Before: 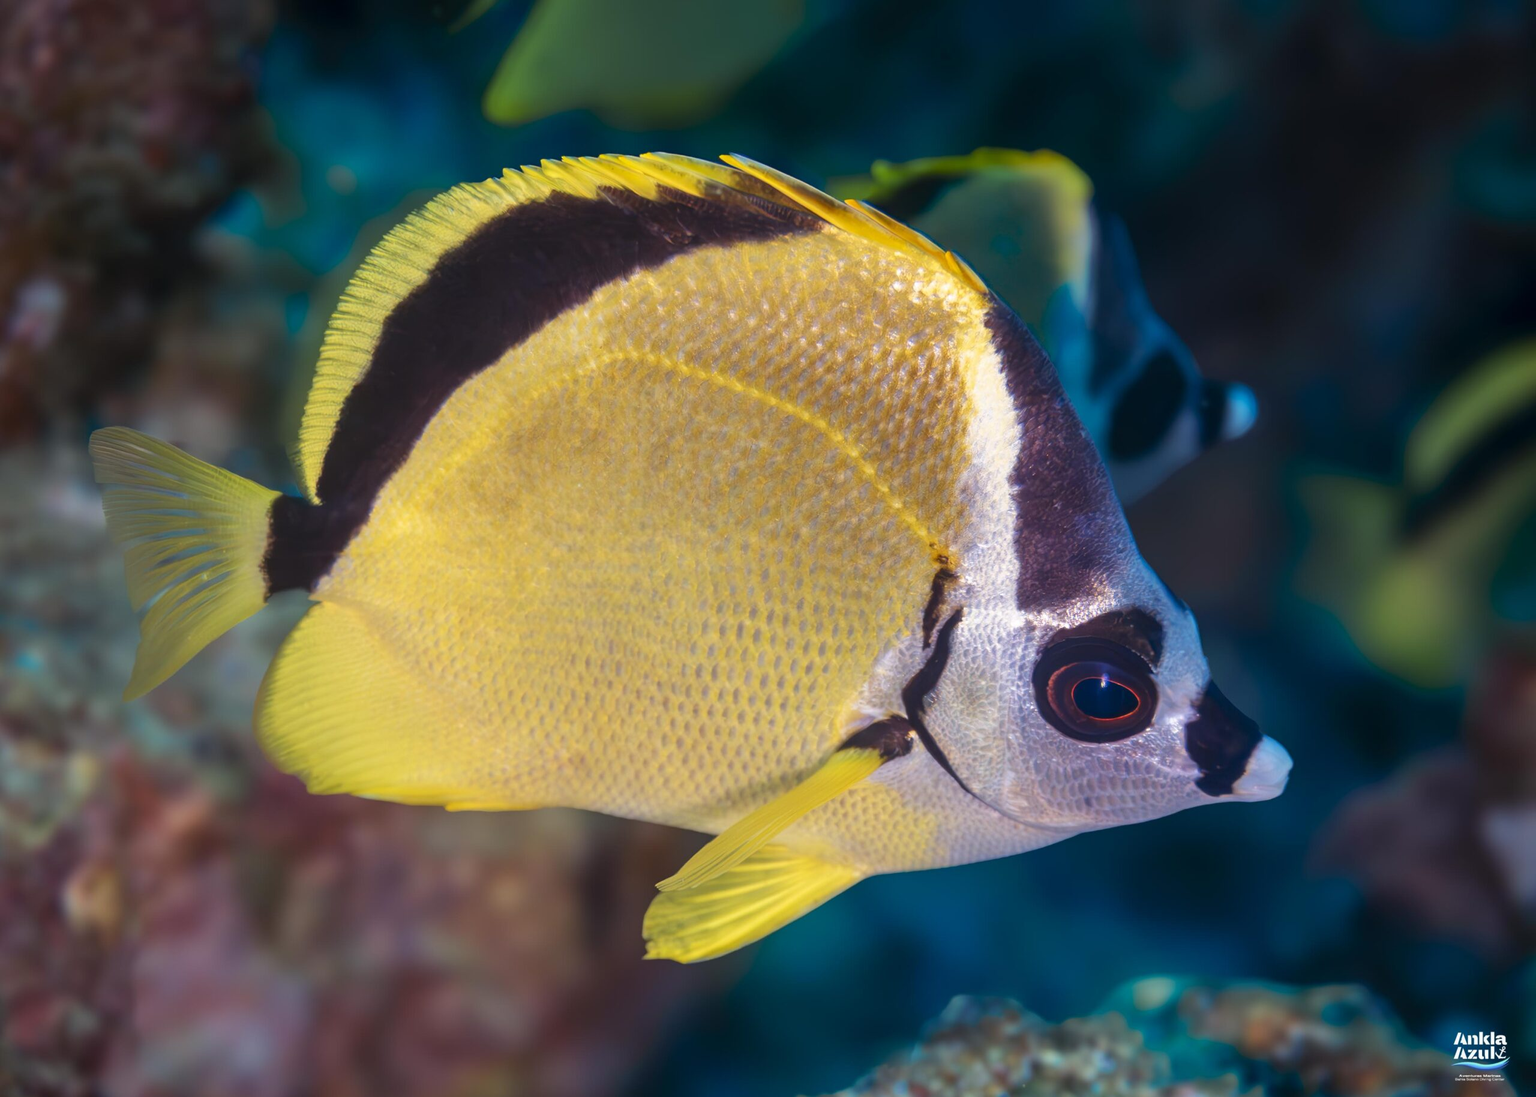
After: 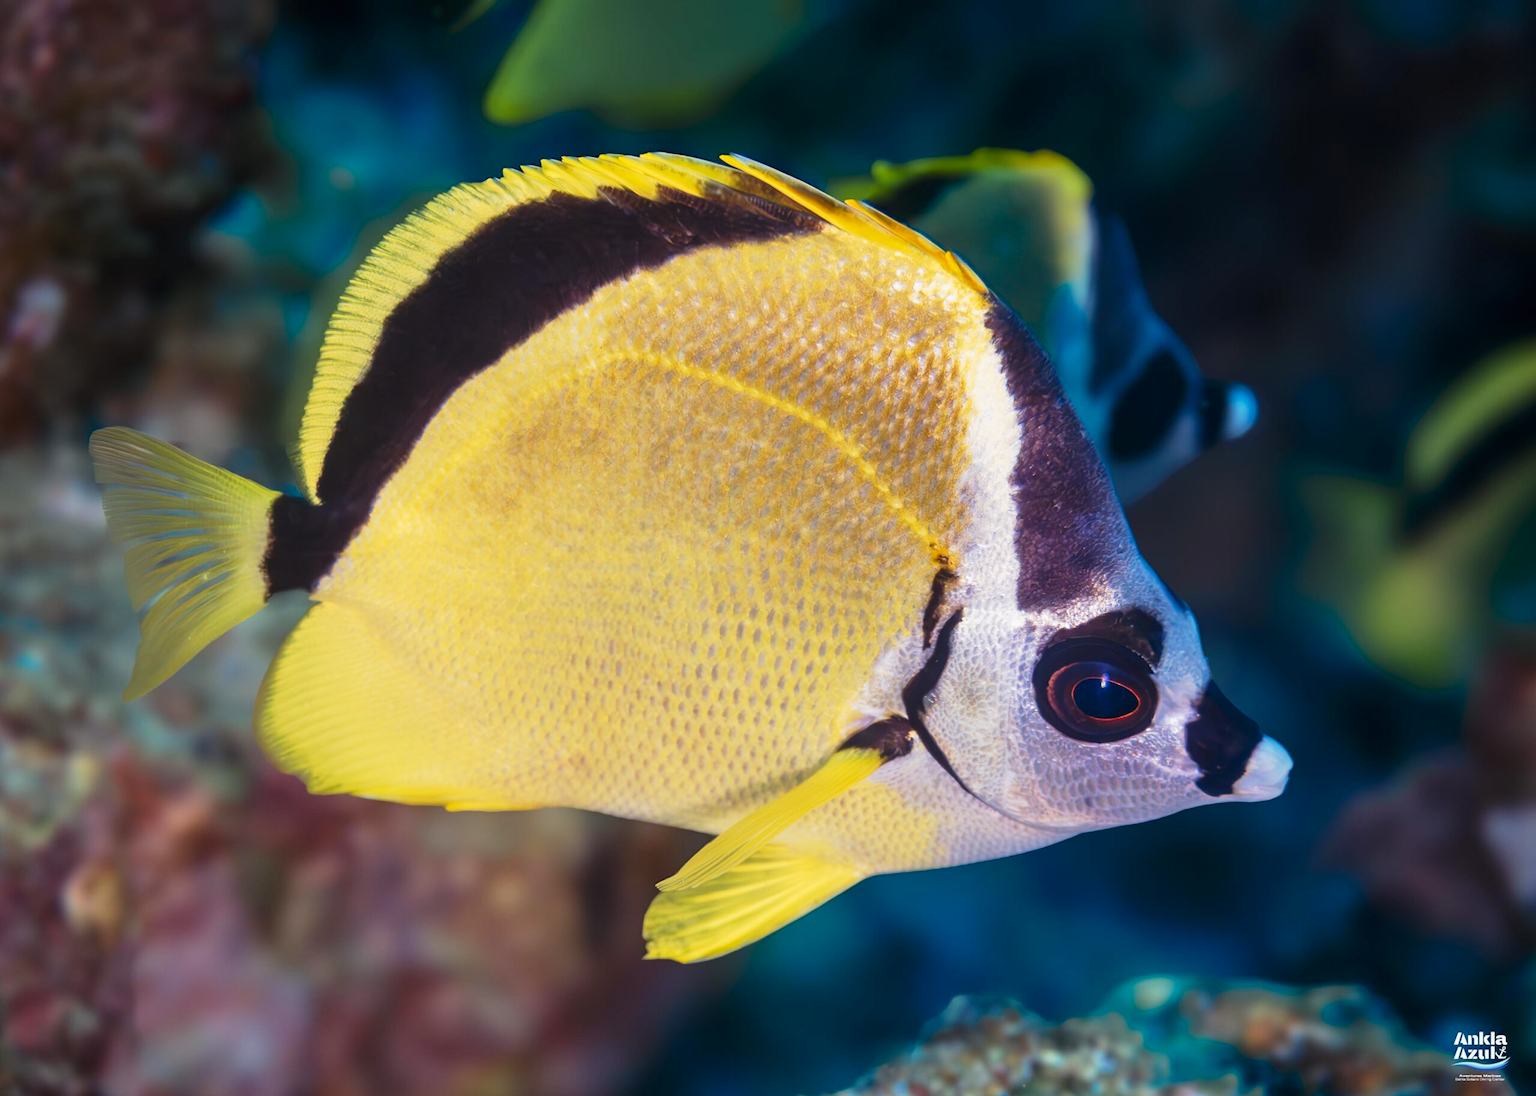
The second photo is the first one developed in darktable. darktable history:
tone curve: curves: ch0 [(0, 0.006) (0.037, 0.022) (0.123, 0.105) (0.19, 0.173) (0.277, 0.279) (0.474, 0.517) (0.597, 0.662) (0.687, 0.774) (0.855, 0.891) (1, 0.982)]; ch1 [(0, 0) (0.243, 0.245) (0.422, 0.415) (0.493, 0.498) (0.508, 0.503) (0.531, 0.55) (0.551, 0.582) (0.626, 0.672) (0.694, 0.732) (1, 1)]; ch2 [(0, 0) (0.249, 0.216) (0.356, 0.329) (0.424, 0.442) (0.476, 0.477) (0.498, 0.503) (0.517, 0.524) (0.532, 0.547) (0.562, 0.592) (0.614, 0.657) (0.706, 0.748) (0.808, 0.809) (0.991, 0.968)], preserve colors none
